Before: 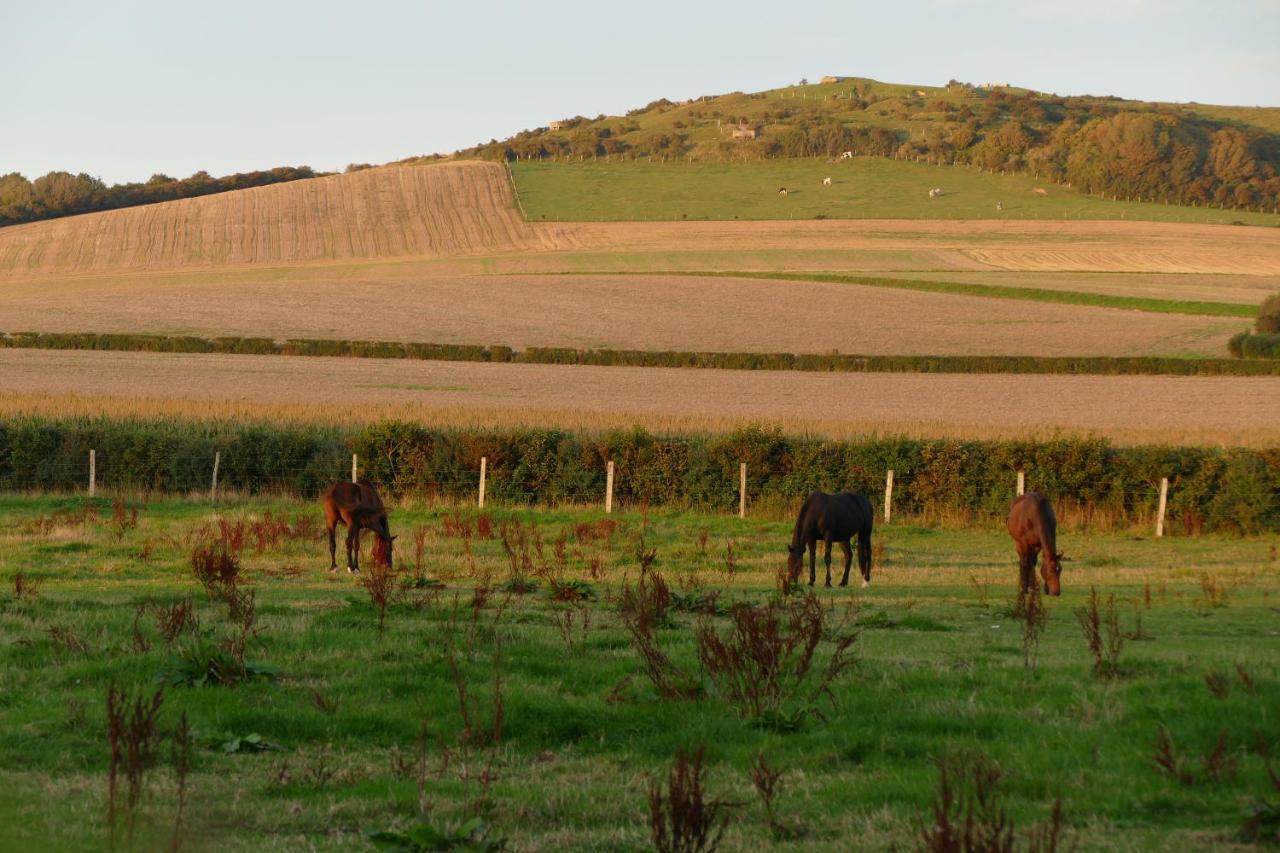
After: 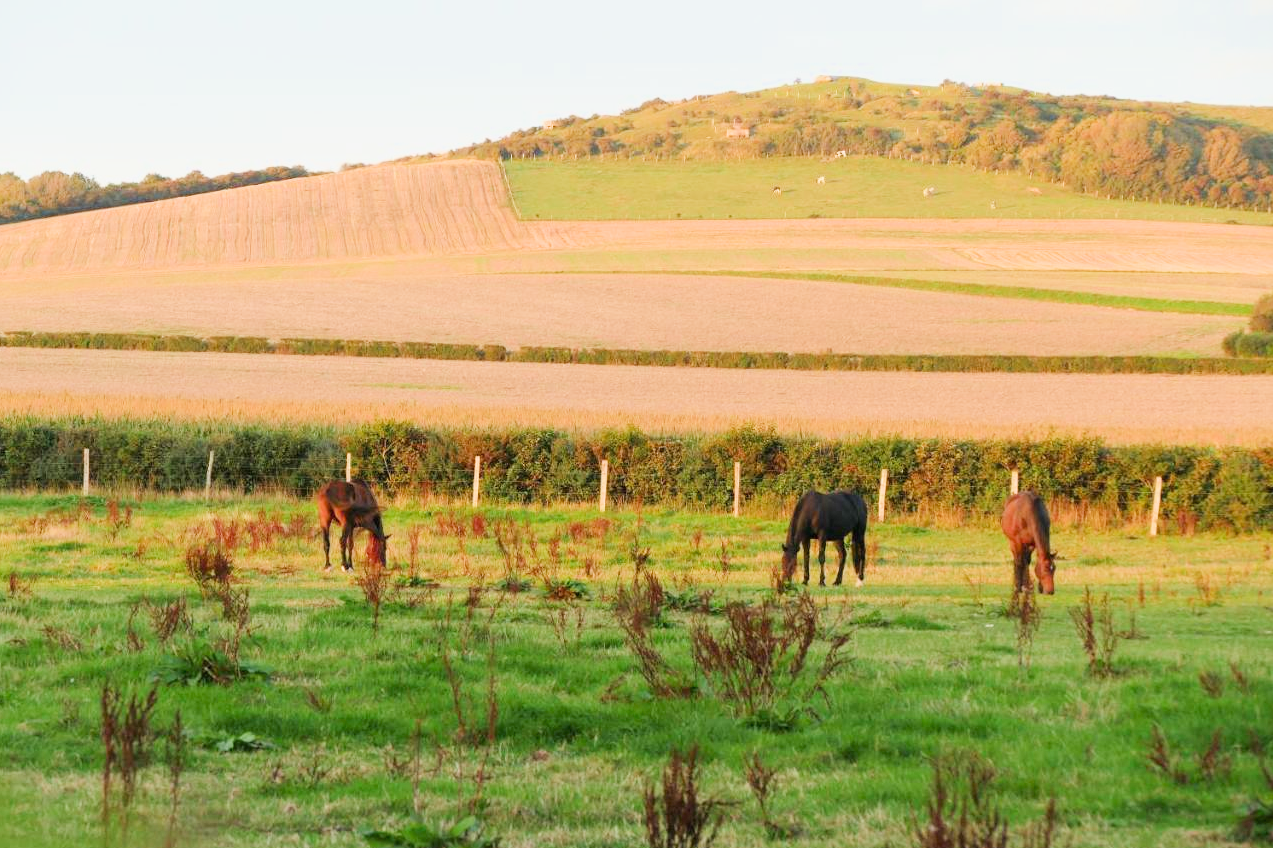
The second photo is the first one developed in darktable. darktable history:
filmic rgb: black relative exposure -16 EV, white relative exposure 6.89 EV, hardness 4.66
exposure: black level correction 0, exposure 1.92 EV, compensate exposure bias true, compensate highlight preservation false
crop and rotate: left 0.516%, top 0.218%, bottom 0.354%
